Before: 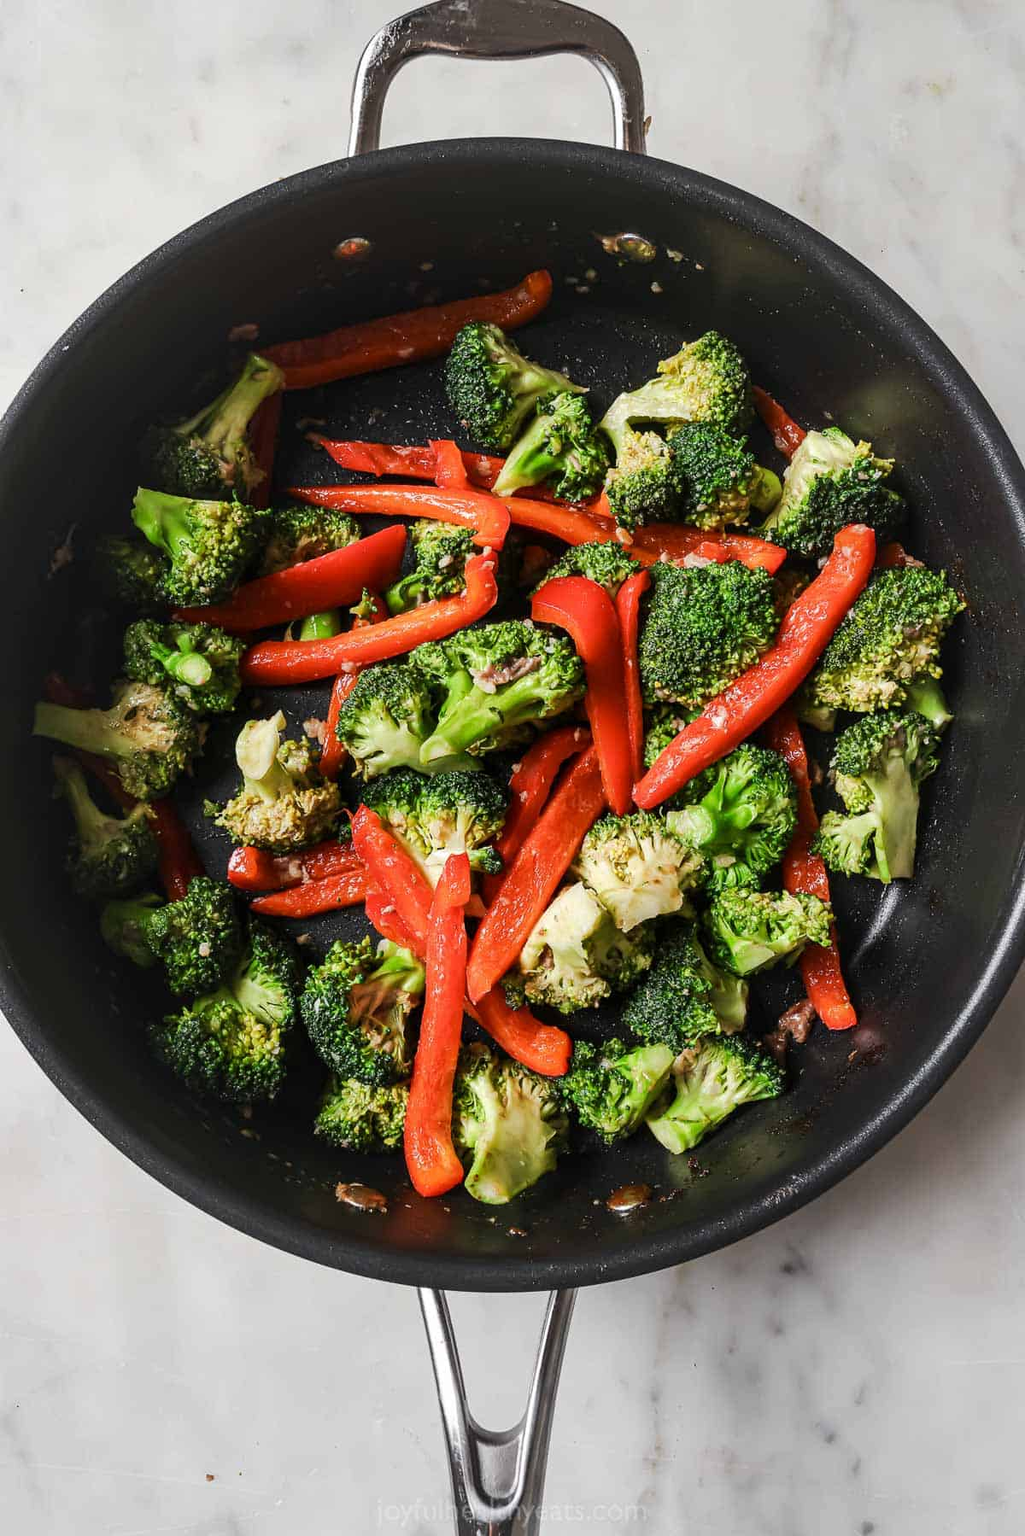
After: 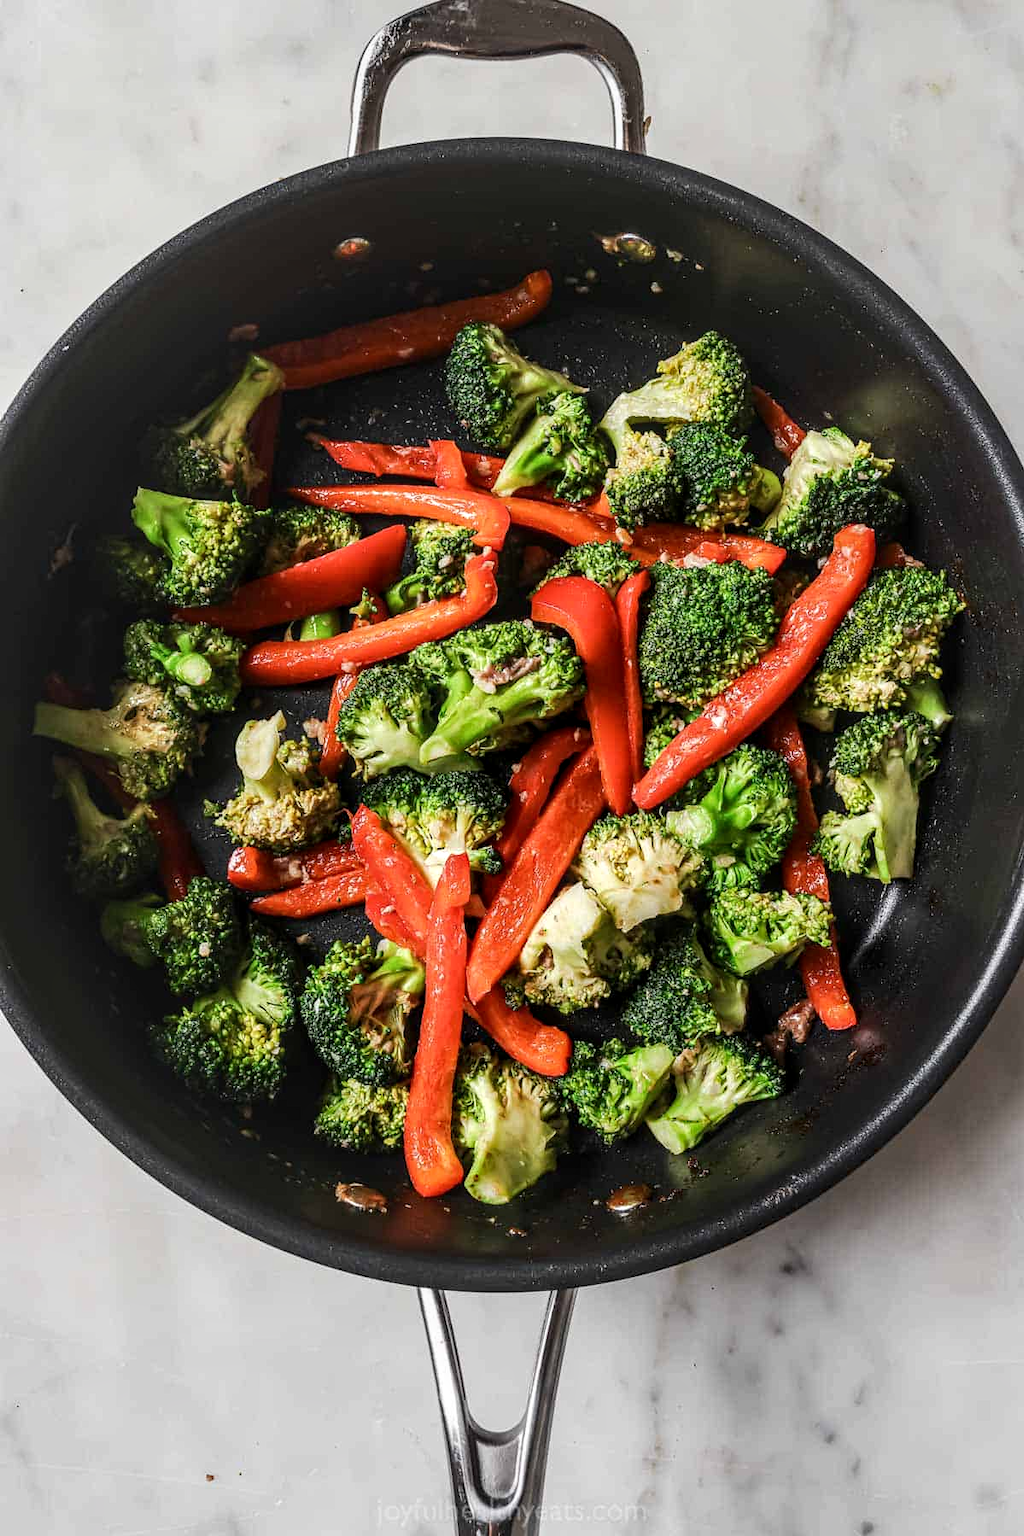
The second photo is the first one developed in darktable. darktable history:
local contrast: detail 130%
exposure: compensate highlight preservation false
shadows and highlights: shadows -29.27, highlights 29.62, highlights color adjustment 0.45%
tone equalizer: edges refinement/feathering 500, mask exposure compensation -1.57 EV, preserve details no
